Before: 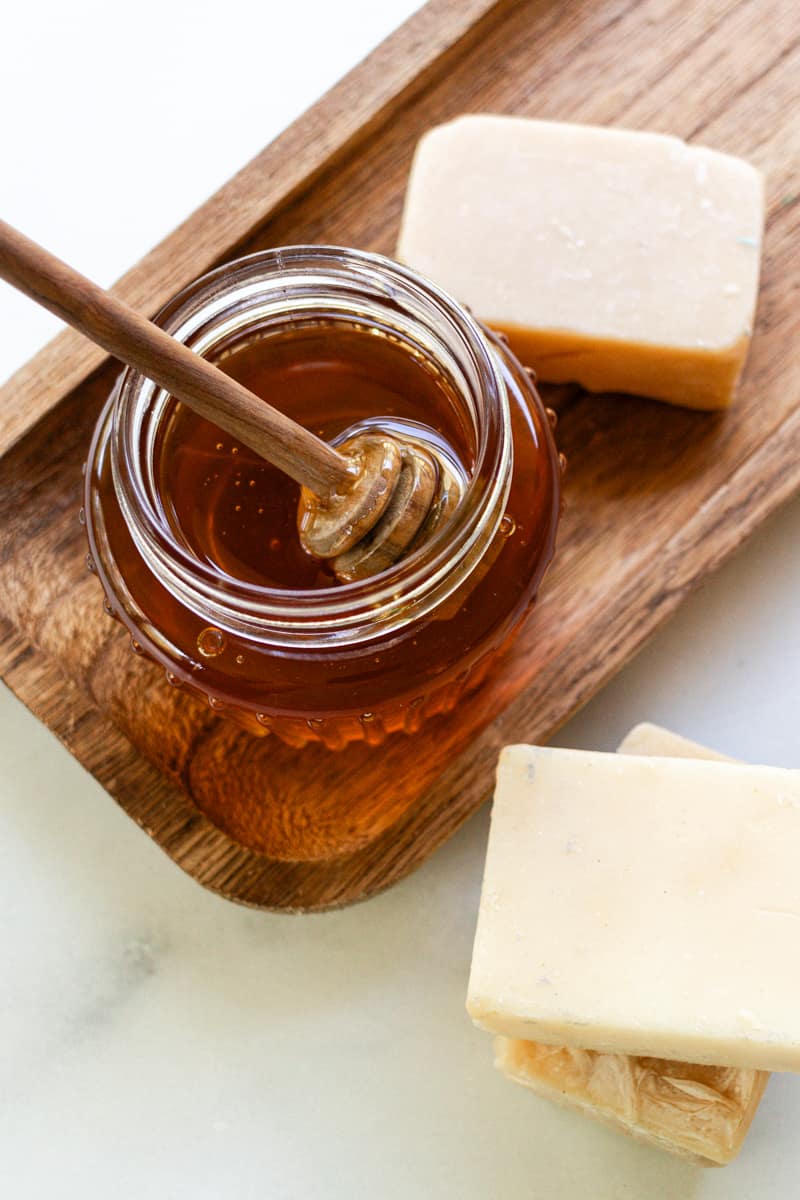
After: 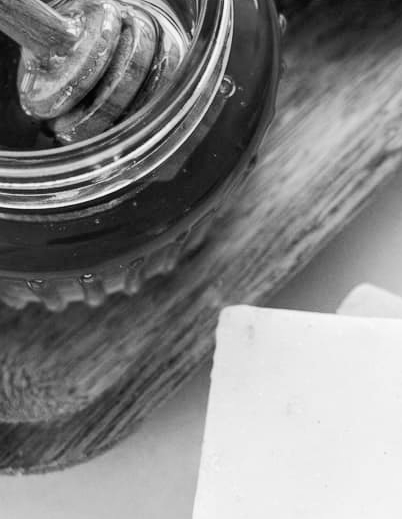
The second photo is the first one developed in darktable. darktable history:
monochrome: a -35.87, b 49.73, size 1.7
white balance: red 1.029, blue 0.92
tone curve: curves: ch0 [(0, 0.013) (0.054, 0.018) (0.205, 0.191) (0.289, 0.292) (0.39, 0.424) (0.493, 0.551) (0.666, 0.743) (0.795, 0.841) (1, 0.998)]; ch1 [(0, 0) (0.385, 0.343) (0.439, 0.415) (0.494, 0.495) (0.501, 0.501) (0.51, 0.509) (0.548, 0.554) (0.586, 0.601) (0.66, 0.687) (0.783, 0.804) (1, 1)]; ch2 [(0, 0) (0.304, 0.31) (0.403, 0.399) (0.441, 0.428) (0.47, 0.469) (0.498, 0.496) (0.524, 0.538) (0.566, 0.579) (0.633, 0.665) (0.7, 0.711) (1, 1)], color space Lab, independent channels, preserve colors none
color balance: on, module defaults
crop: left 35.03%, top 36.625%, right 14.663%, bottom 20.057%
